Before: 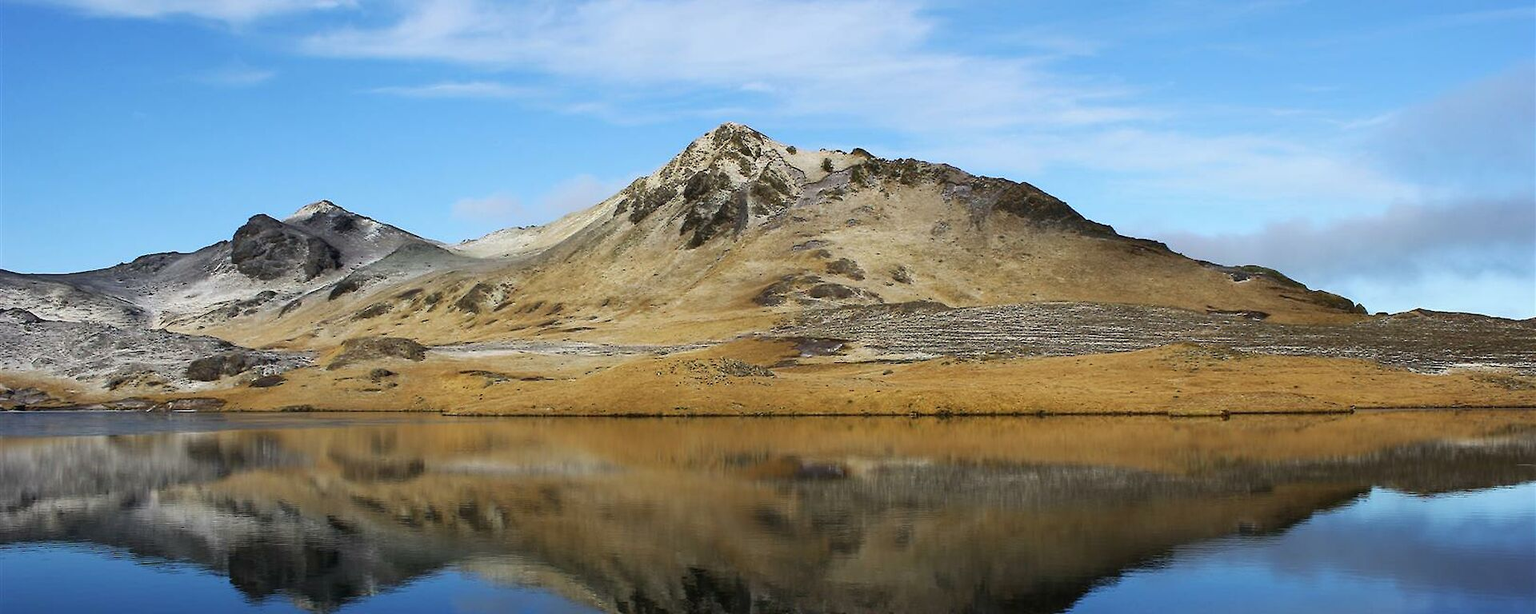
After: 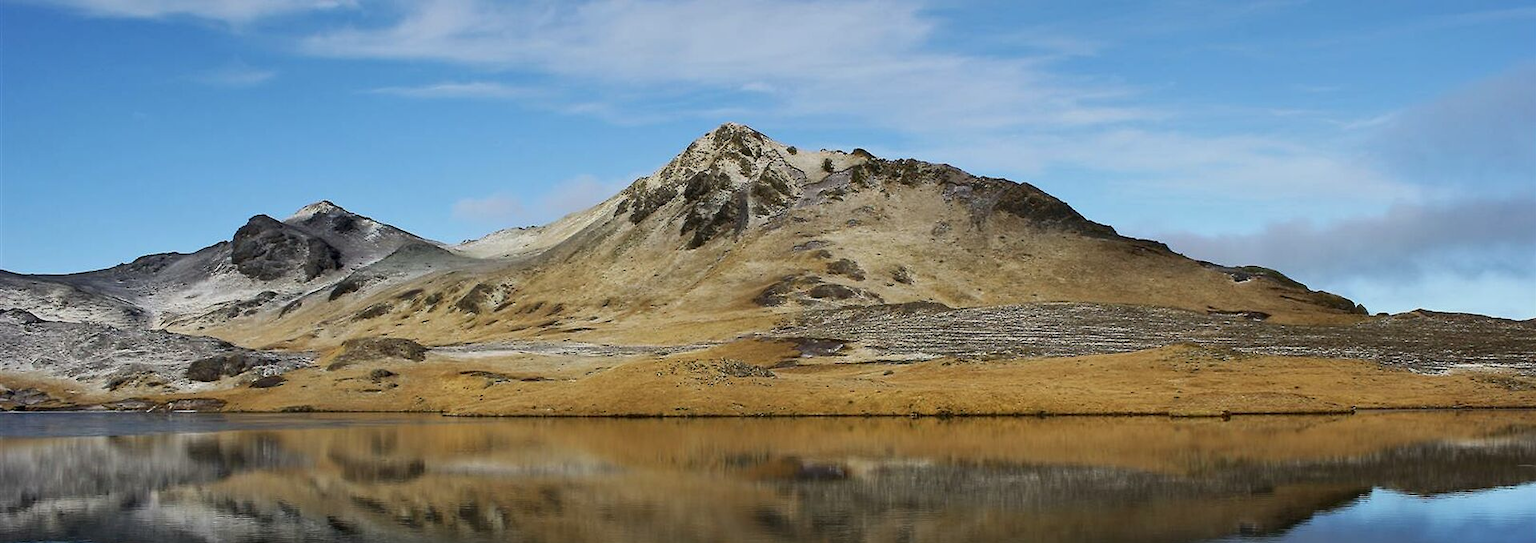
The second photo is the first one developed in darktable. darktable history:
graduated density: on, module defaults
crop and rotate: top 0%, bottom 11.49%
local contrast: mode bilateral grid, contrast 28, coarseness 16, detail 115%, midtone range 0.2
bloom: size 9%, threshold 100%, strength 7%
